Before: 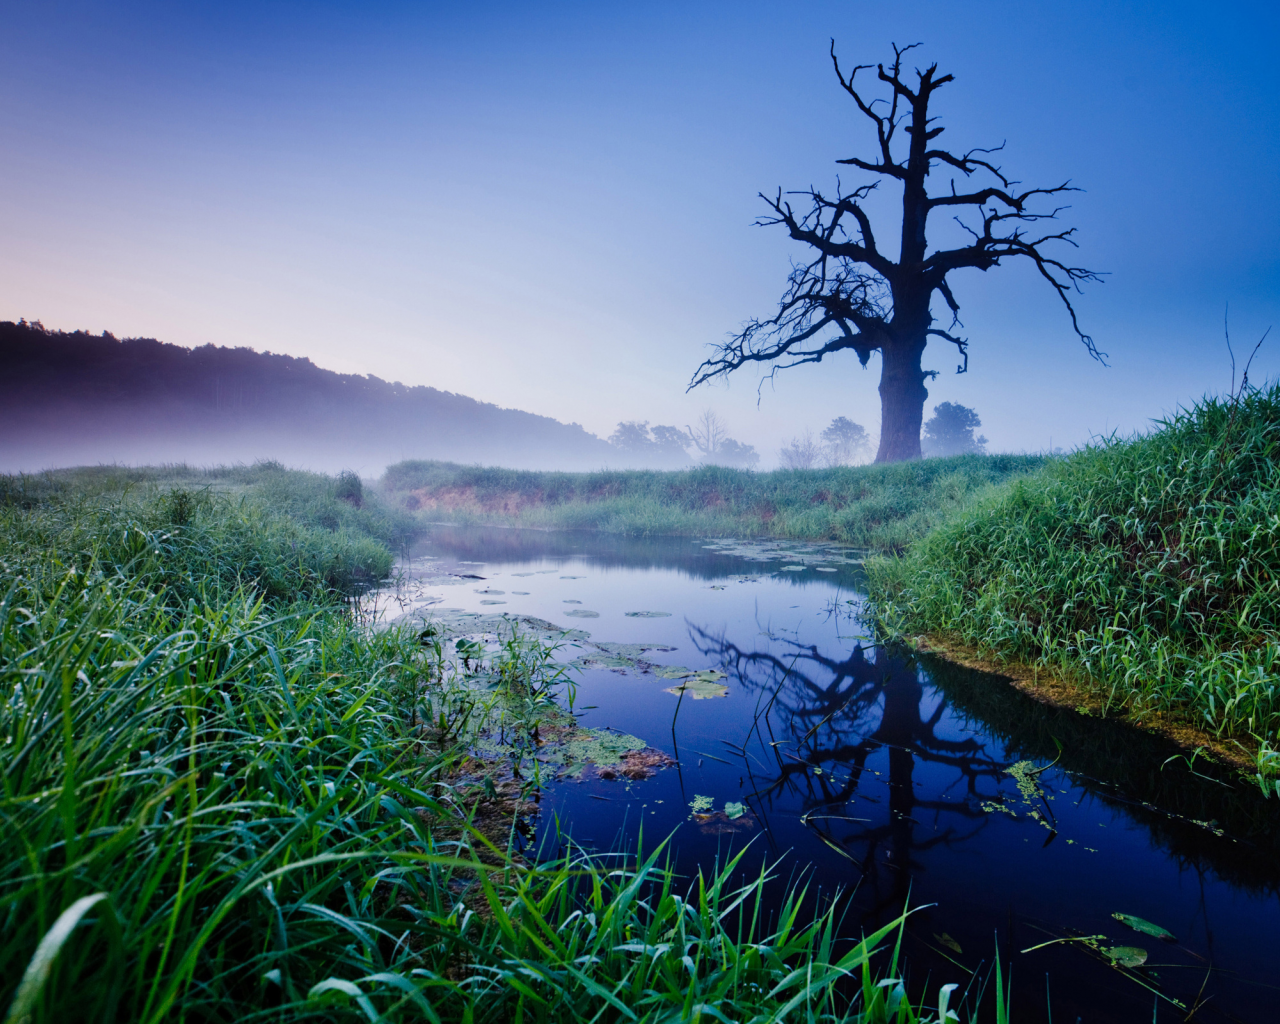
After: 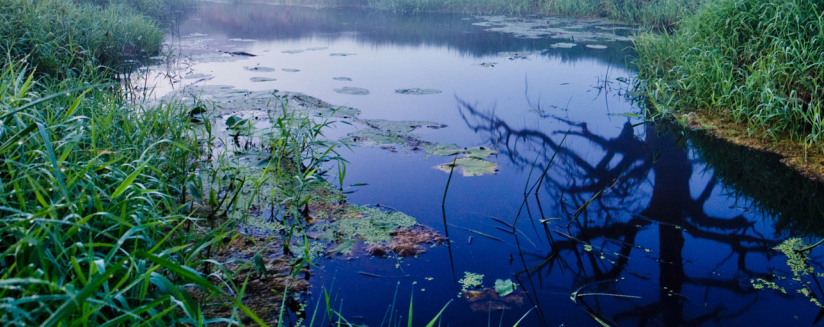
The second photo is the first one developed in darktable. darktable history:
crop: left 18.02%, top 51.101%, right 17.58%, bottom 16.887%
tone equalizer: on, module defaults
color correction: highlights a* 0.014, highlights b* -0.41
